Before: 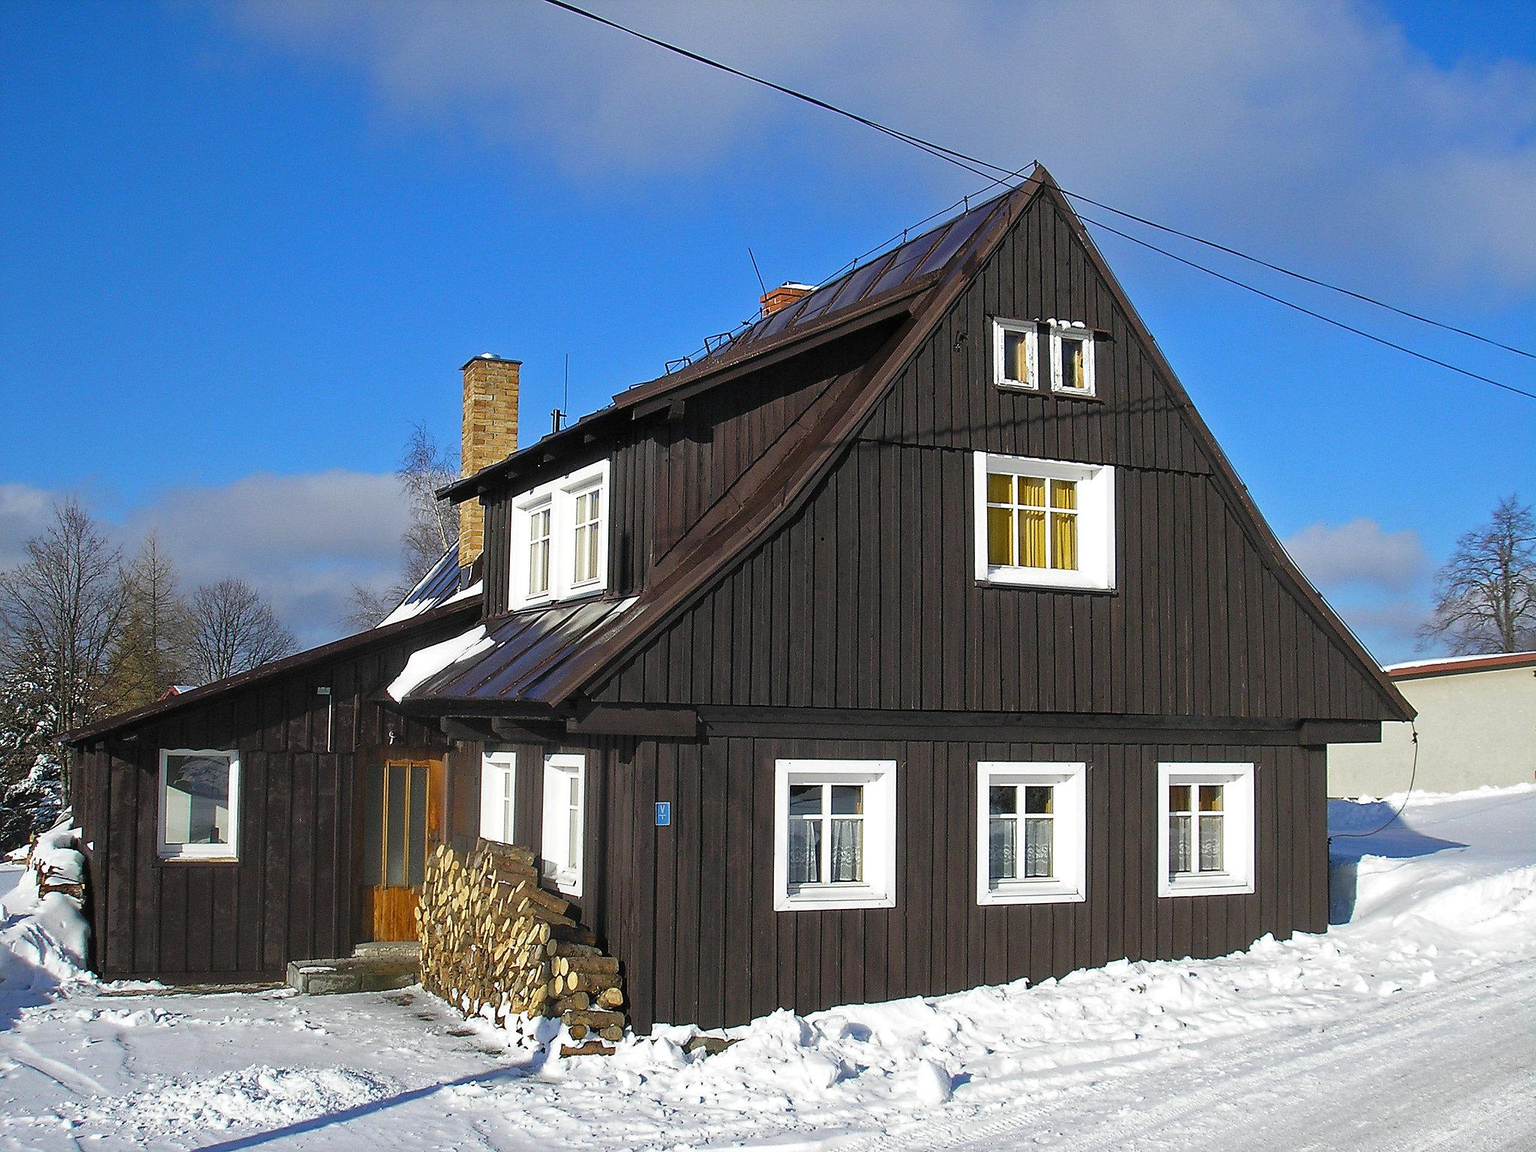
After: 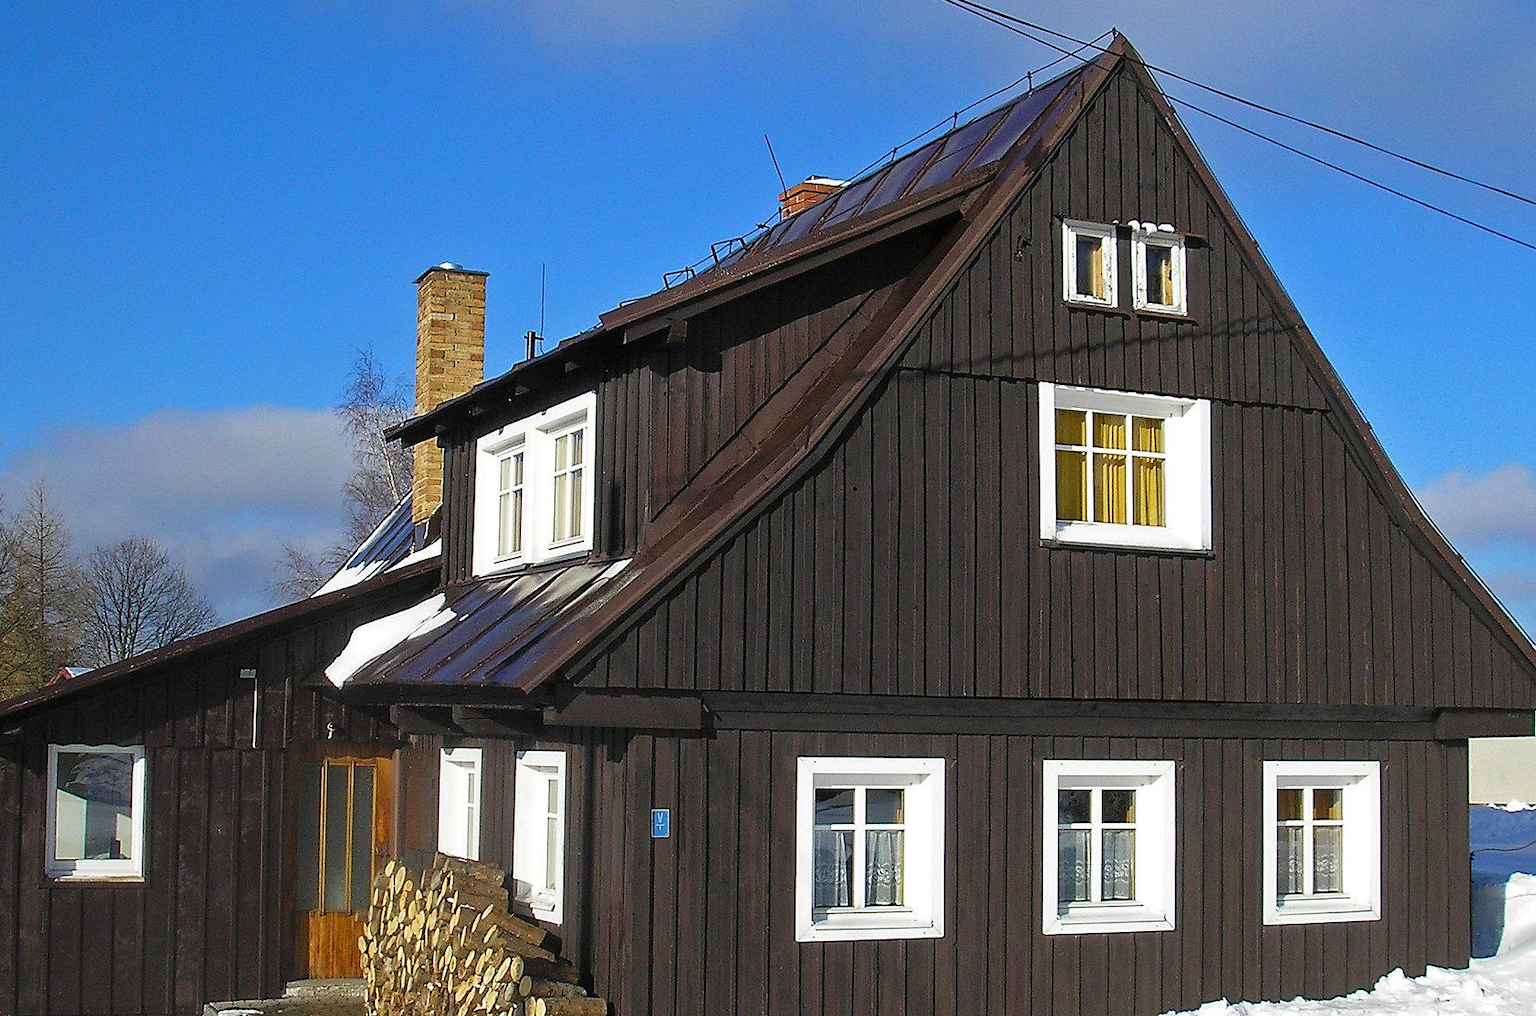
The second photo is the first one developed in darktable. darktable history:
velvia: strength 15.42%
crop: left 7.814%, top 11.952%, right 9.96%, bottom 15.479%
color correction: highlights b* -0.002
